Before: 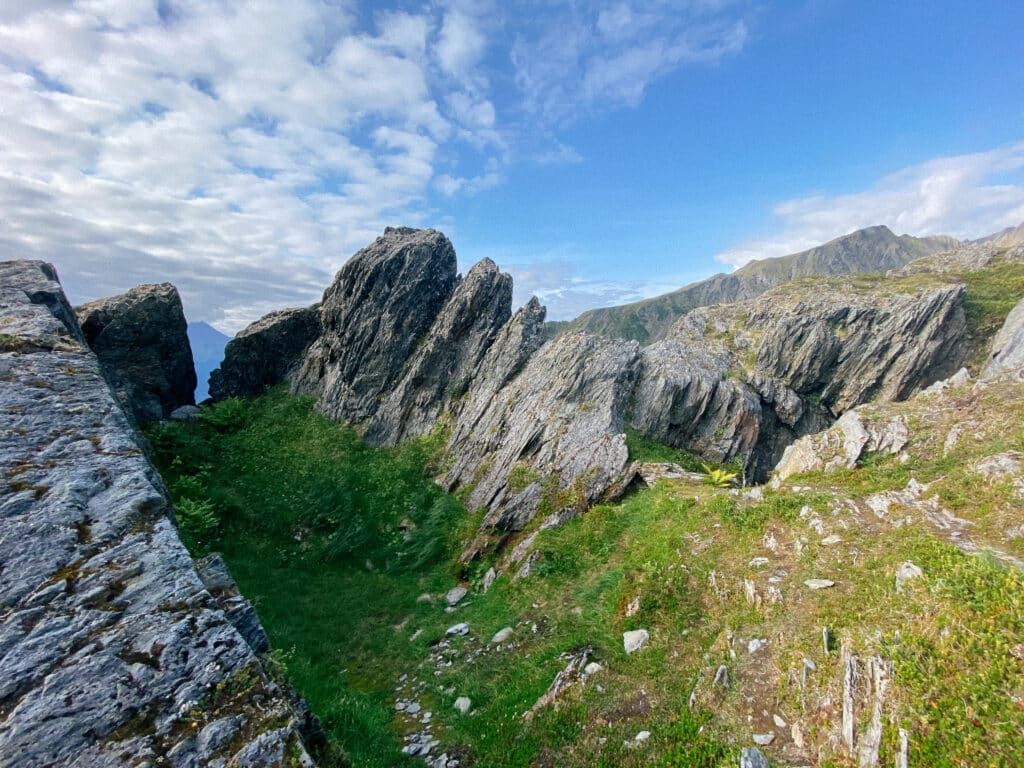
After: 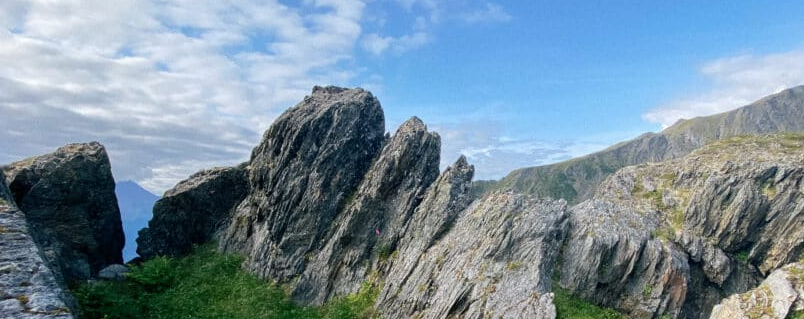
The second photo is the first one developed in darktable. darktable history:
crop: left 7.036%, top 18.398%, right 14.379%, bottom 40.043%
